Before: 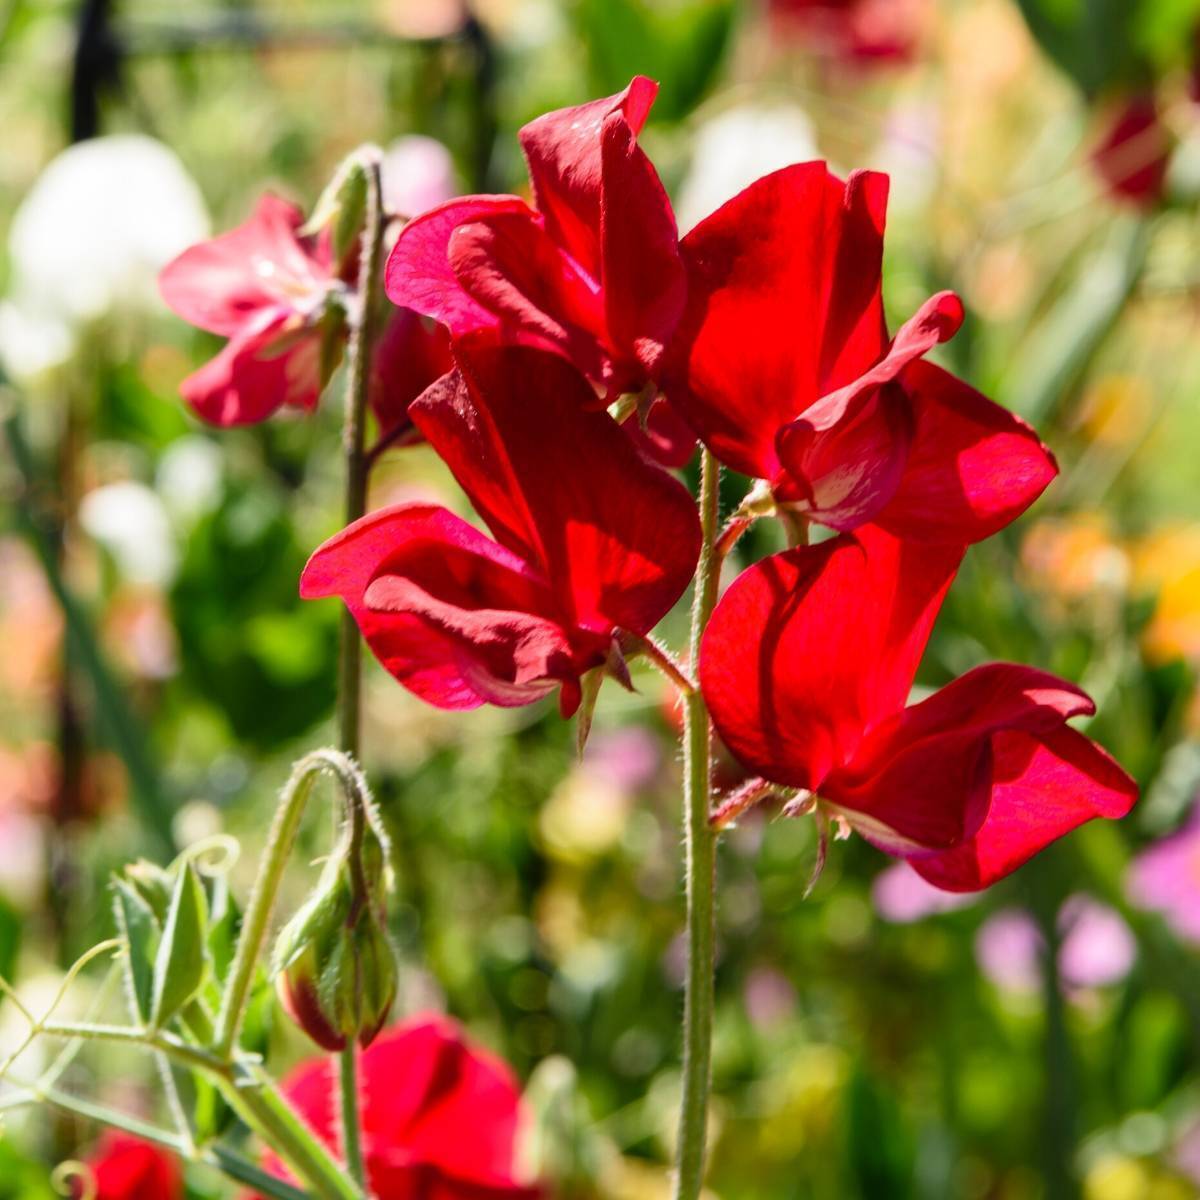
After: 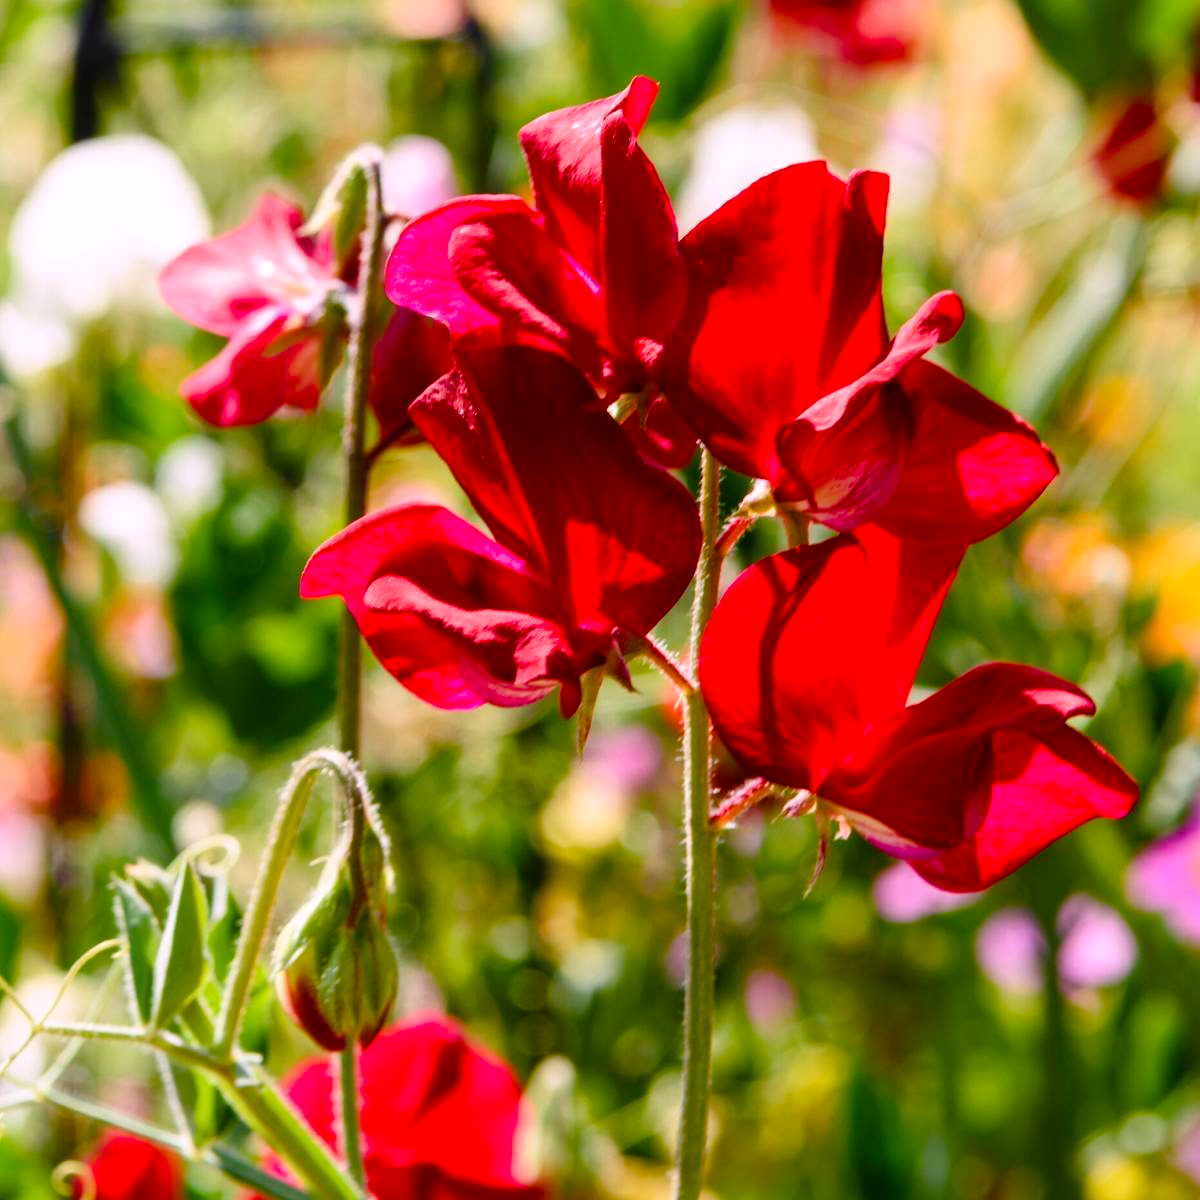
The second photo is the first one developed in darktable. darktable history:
color balance rgb: perceptual saturation grading › global saturation 35%, perceptual saturation grading › highlights -30%, perceptual saturation grading › shadows 35%, perceptual brilliance grading › global brilliance 3%, perceptual brilliance grading › highlights -3%, perceptual brilliance grading › shadows 3%
white balance: red 1.05, blue 1.072
